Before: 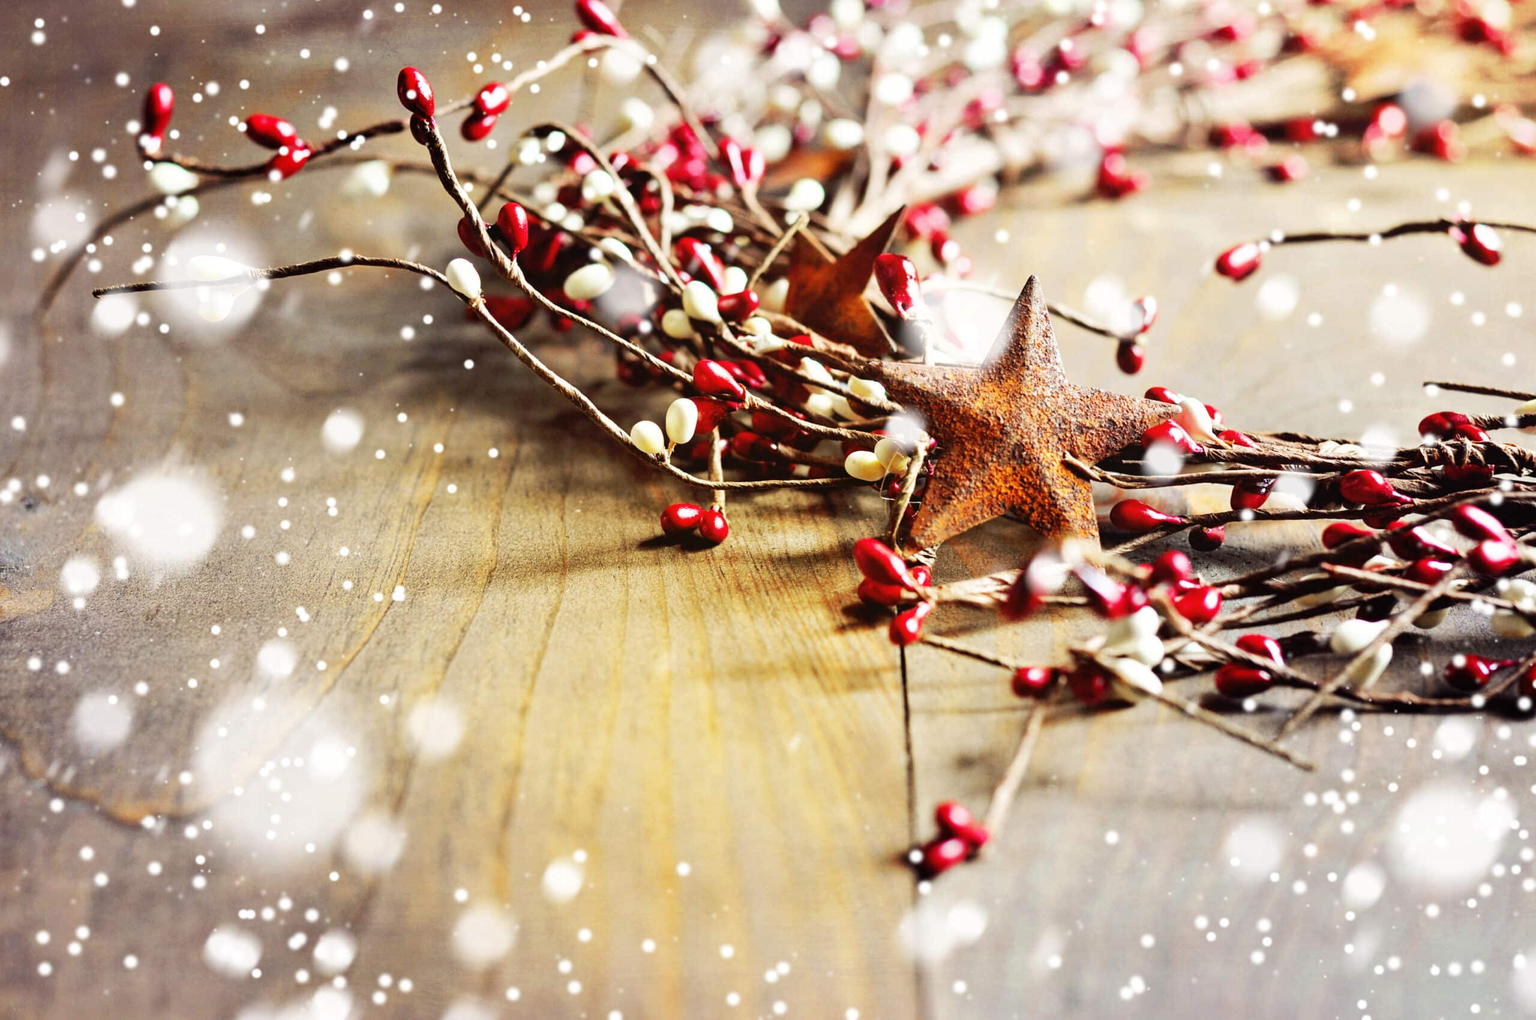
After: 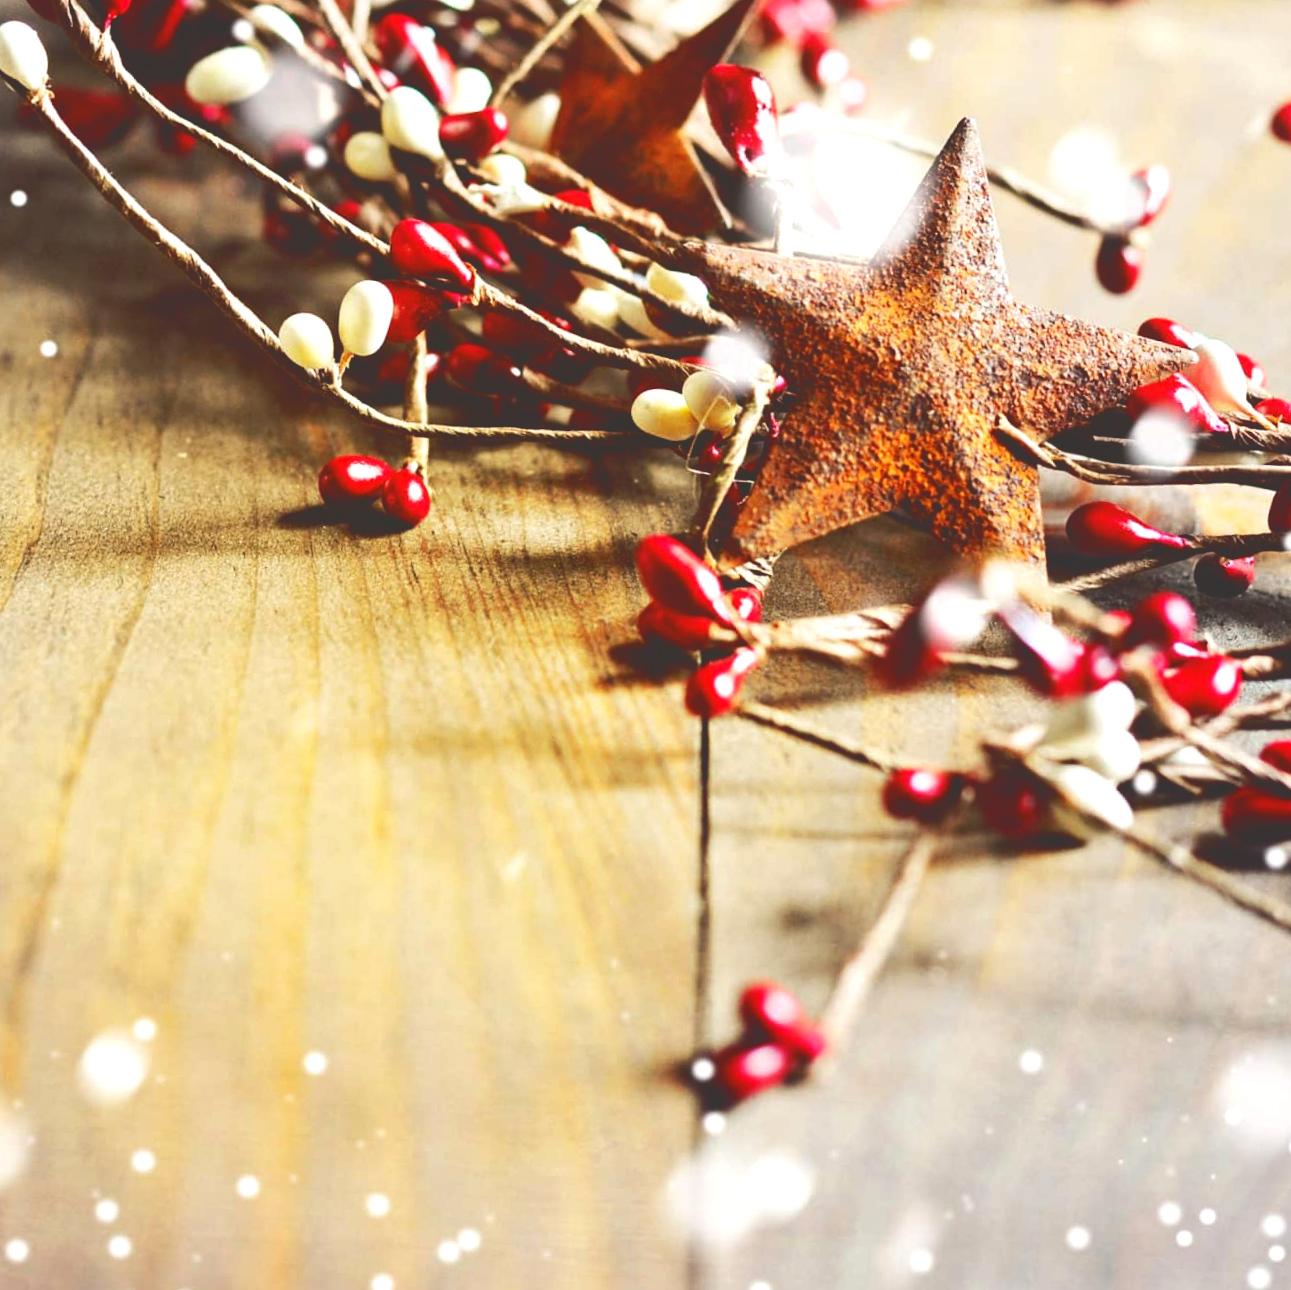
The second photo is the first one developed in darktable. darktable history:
crop: left 31.379%, top 24.658%, right 20.326%, bottom 6.628%
tone curve: curves: ch0 [(0, 0.211) (0.15, 0.25) (1, 0.953)], color space Lab, independent channels, preserve colors none
rotate and perspective: rotation 4.1°, automatic cropping off
tone equalizer: -8 EV -0.417 EV, -7 EV -0.389 EV, -6 EV -0.333 EV, -5 EV -0.222 EV, -3 EV 0.222 EV, -2 EV 0.333 EV, -1 EV 0.389 EV, +0 EV 0.417 EV, edges refinement/feathering 500, mask exposure compensation -1.57 EV, preserve details no
